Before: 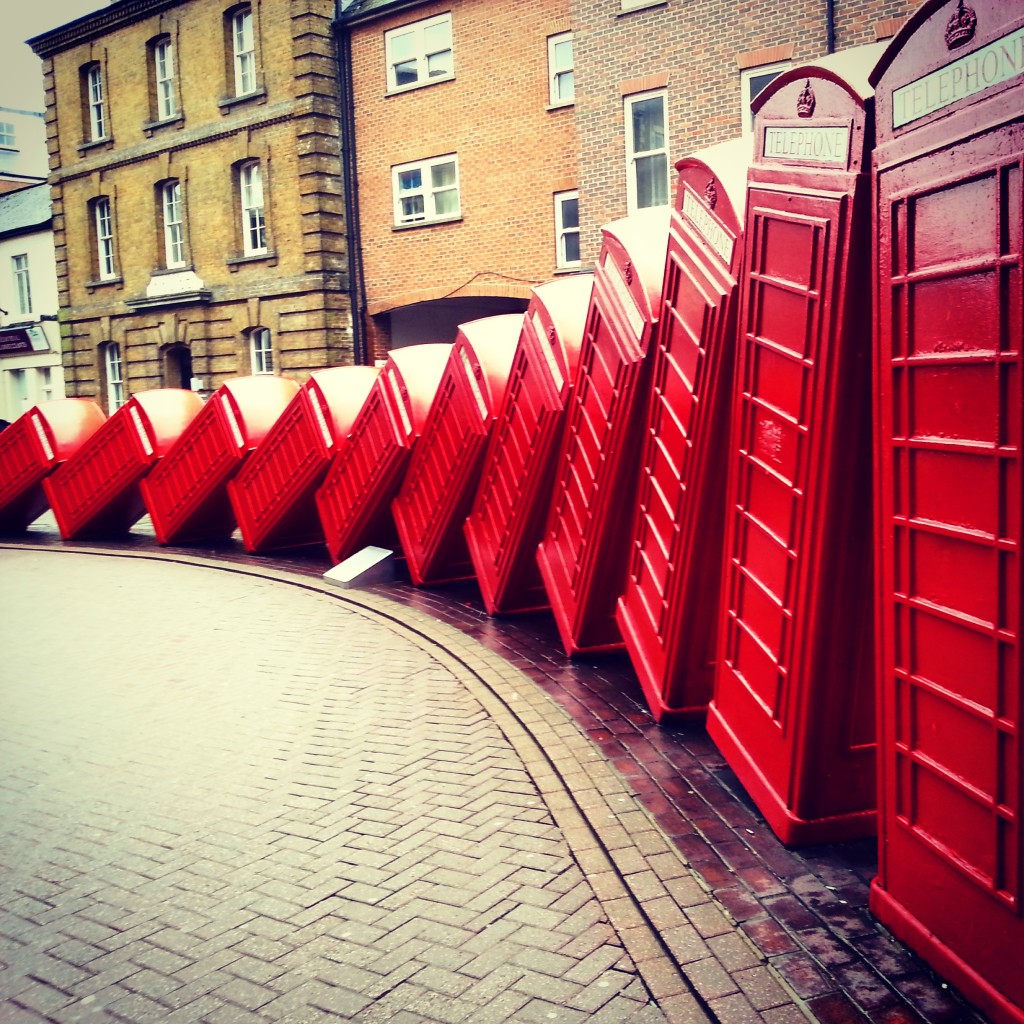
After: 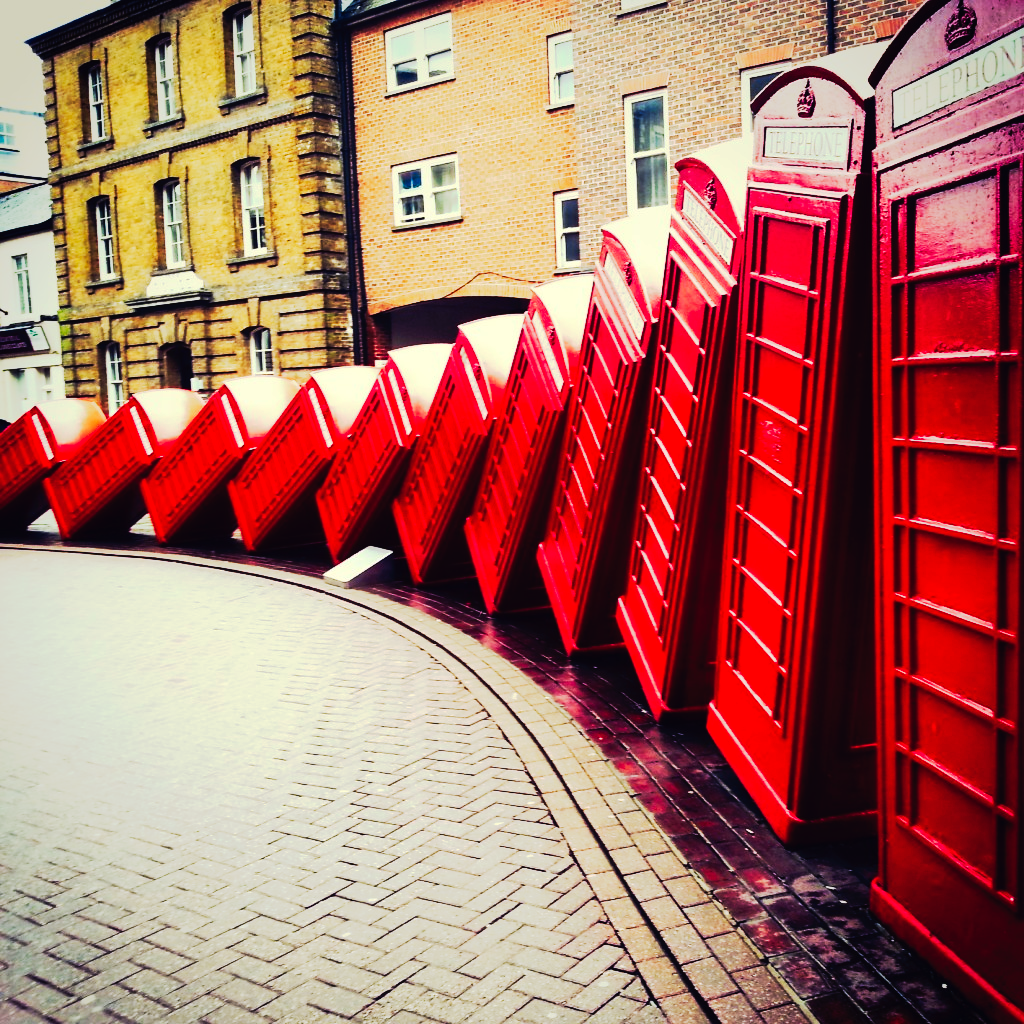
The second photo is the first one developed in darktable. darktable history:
tone curve: curves: ch0 [(0, 0) (0.003, 0.011) (0.011, 0.014) (0.025, 0.018) (0.044, 0.023) (0.069, 0.028) (0.1, 0.031) (0.136, 0.039) (0.177, 0.056) (0.224, 0.081) (0.277, 0.129) (0.335, 0.188) (0.399, 0.256) (0.468, 0.367) (0.543, 0.514) (0.623, 0.684) (0.709, 0.785) (0.801, 0.846) (0.898, 0.884) (1, 1)], preserve colors none
